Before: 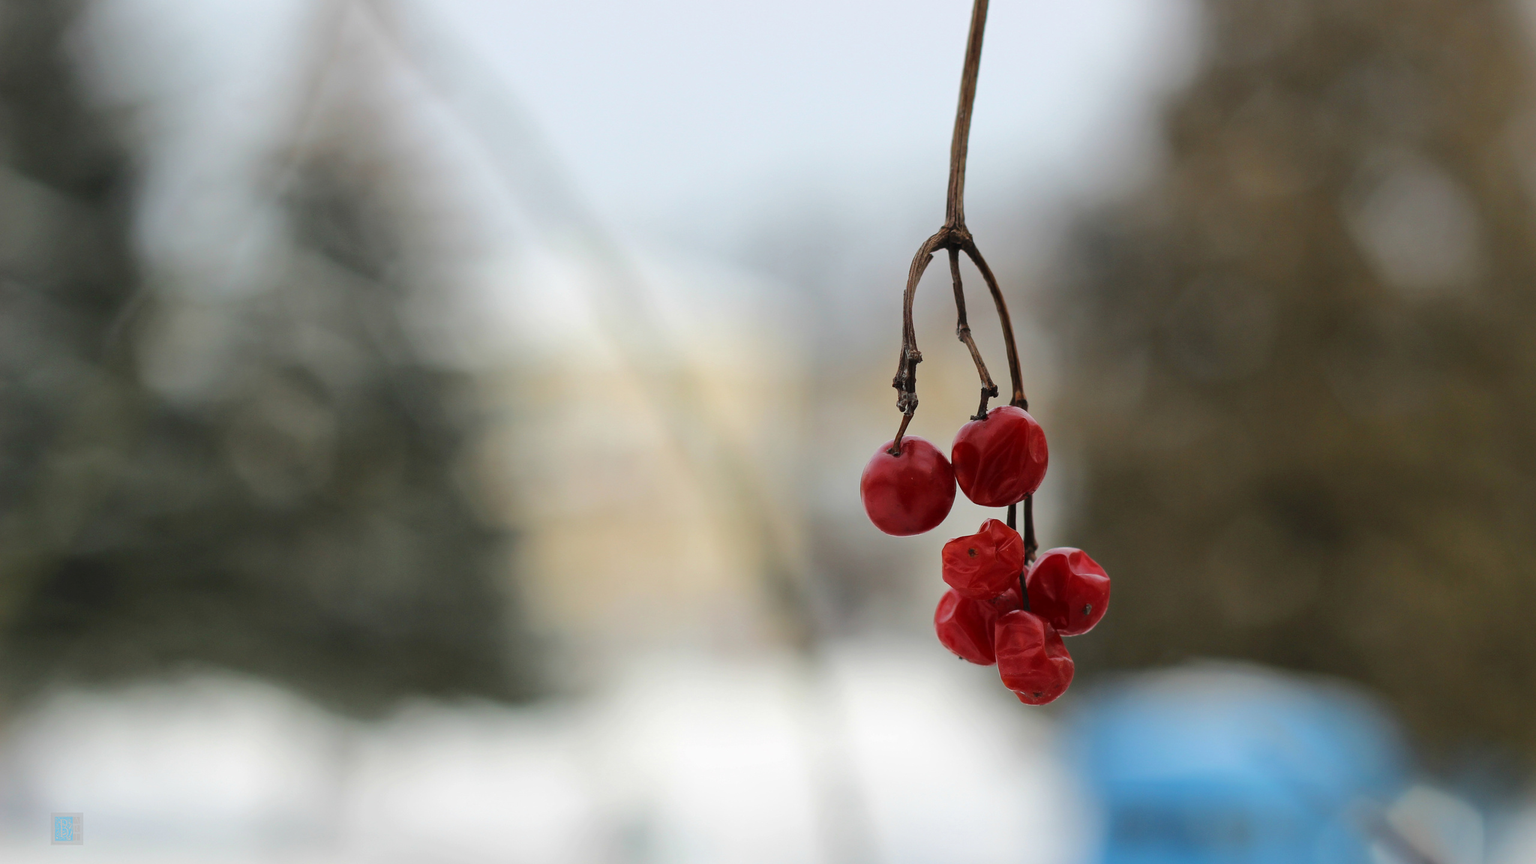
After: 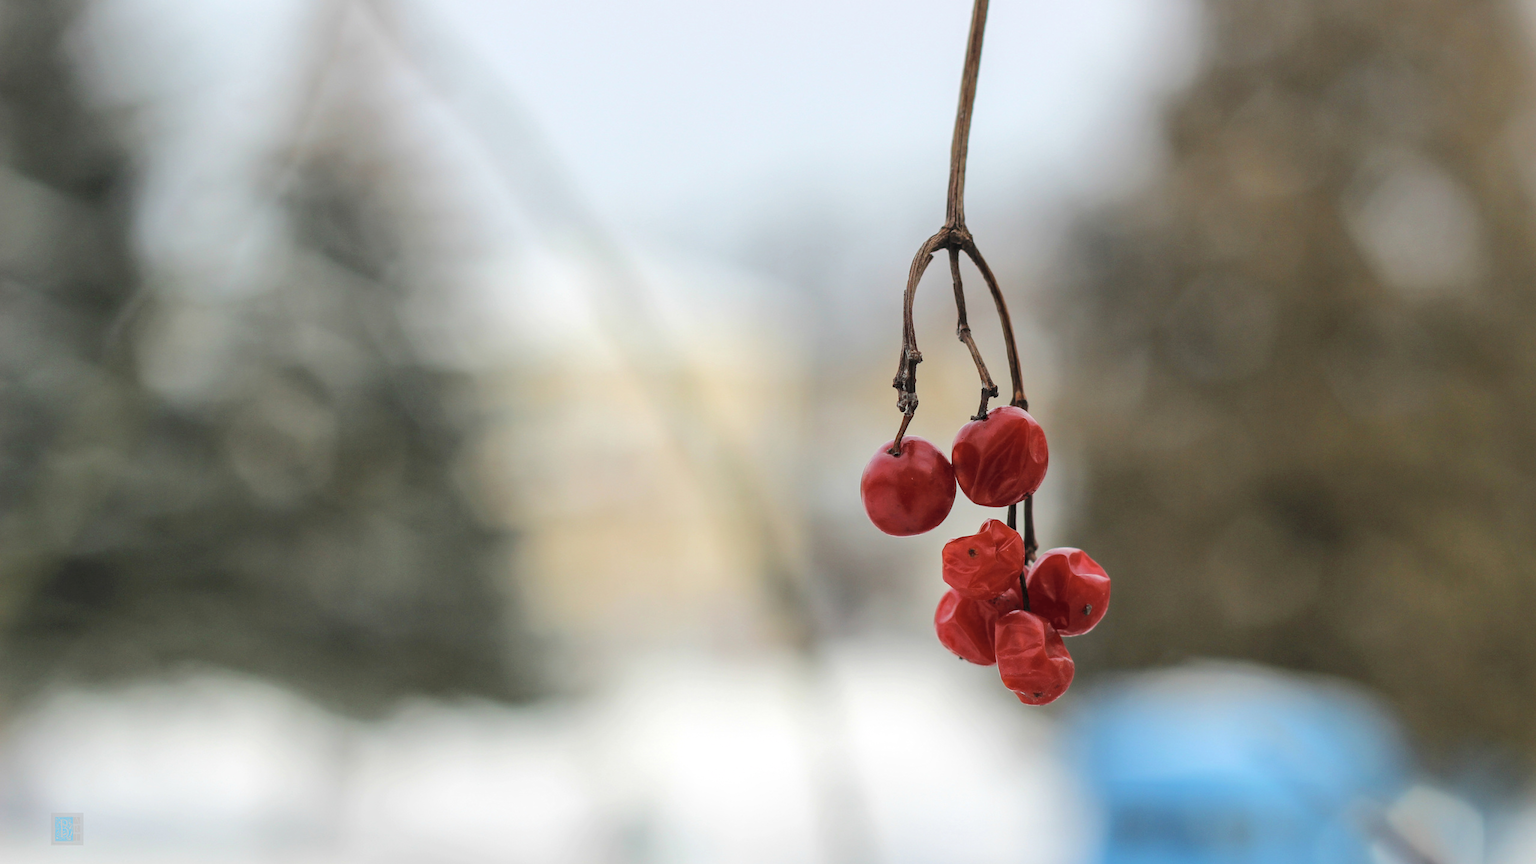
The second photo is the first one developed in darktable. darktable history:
local contrast: on, module defaults
contrast brightness saturation: brightness 0.141
